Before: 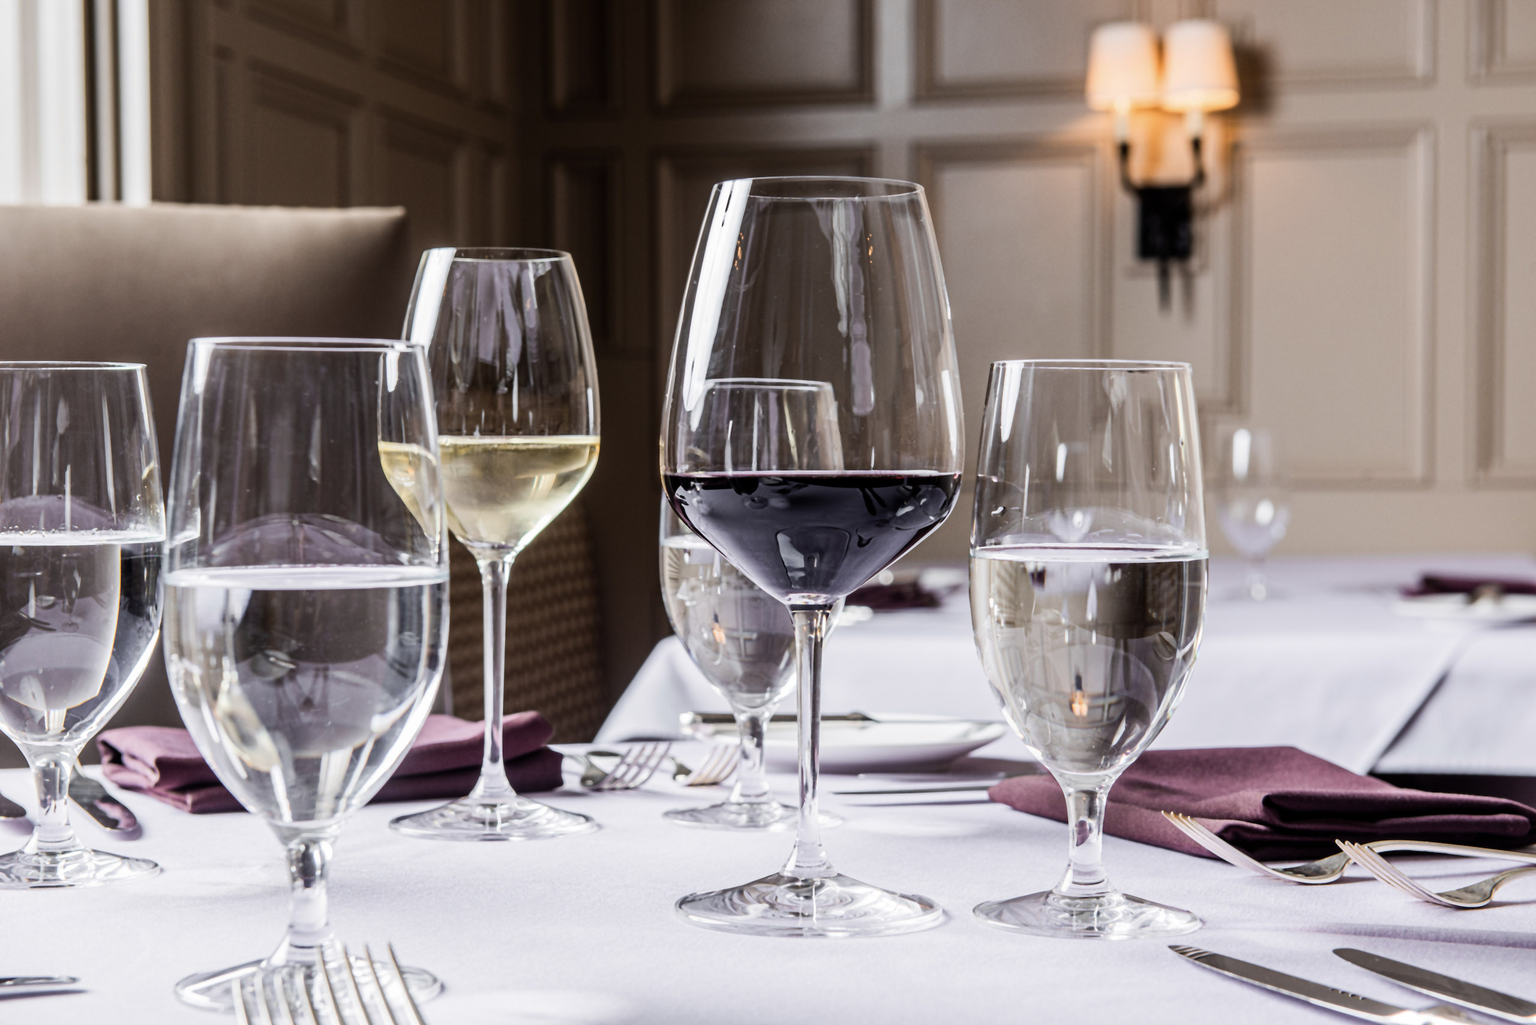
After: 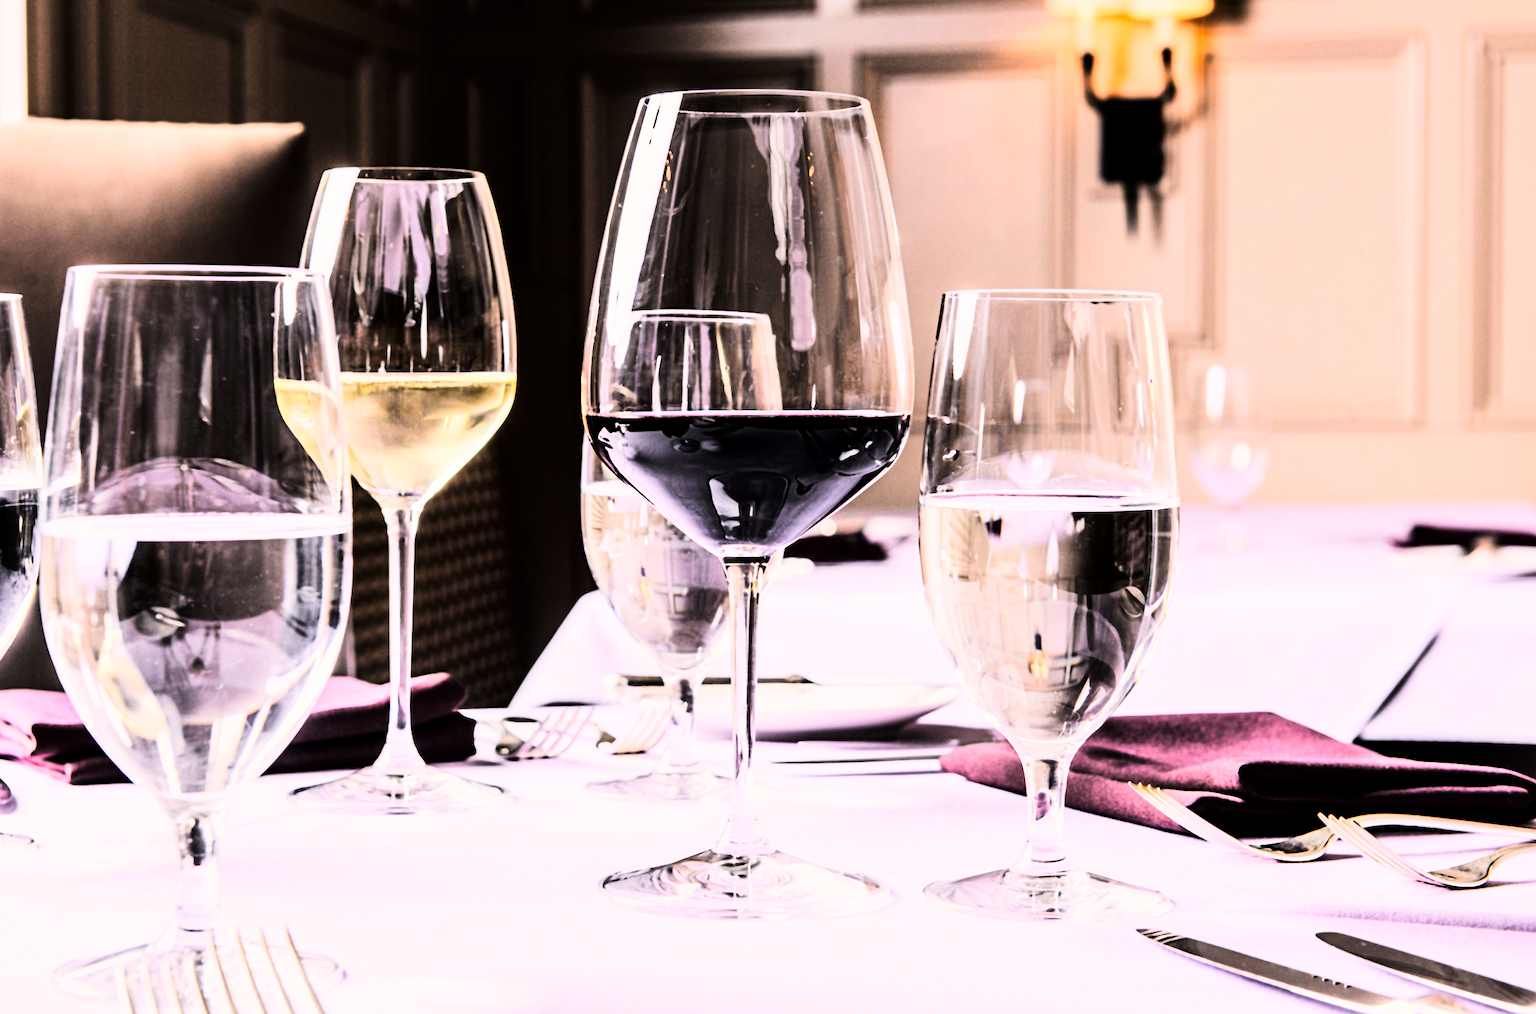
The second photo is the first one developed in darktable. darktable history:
contrast equalizer: octaves 7, y [[0.6 ×6], [0.55 ×6], [0 ×6], [0 ×6], [0 ×6]], mix 0.35
color correction: highlights a* 7.34, highlights b* 4.37
tone curve: curves: ch0 [(0, 0) (0.16, 0.055) (0.506, 0.762) (1, 1.024)], color space Lab, linked channels, preserve colors none
crop and rotate: left 8.262%, top 9.226%
